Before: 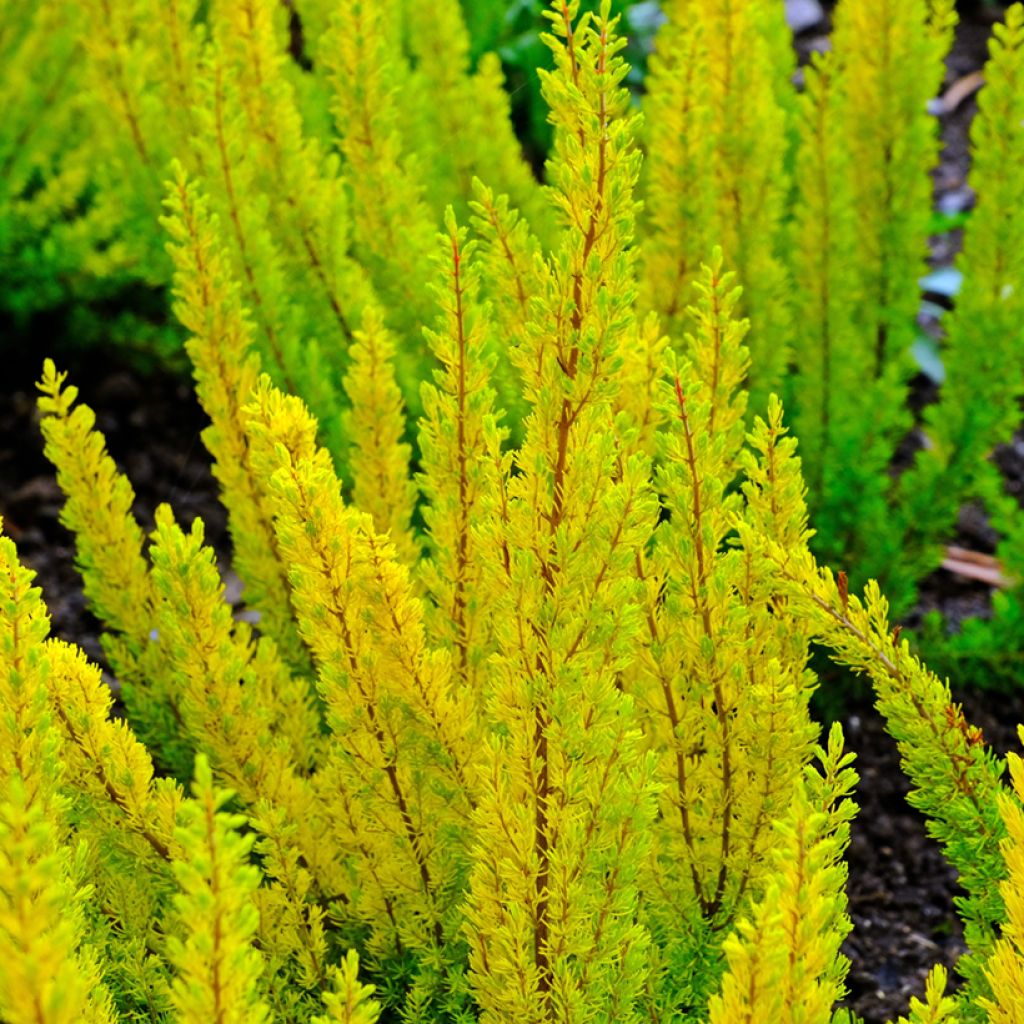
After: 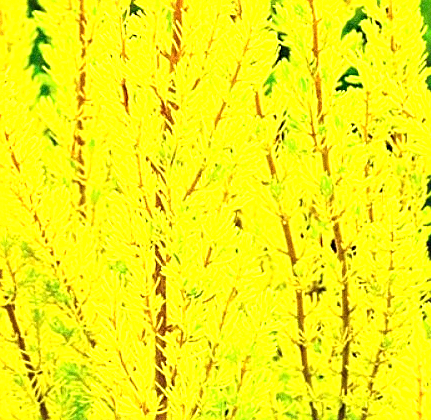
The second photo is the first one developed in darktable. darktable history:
grain: coarseness 8.68 ISO, strength 31.94%
exposure: black level correction 0, exposure 1.6 EV, compensate exposure bias true, compensate highlight preservation false
sharpen: on, module defaults
crop: left 37.221%, top 45.169%, right 20.63%, bottom 13.777%
tone equalizer: on, module defaults
